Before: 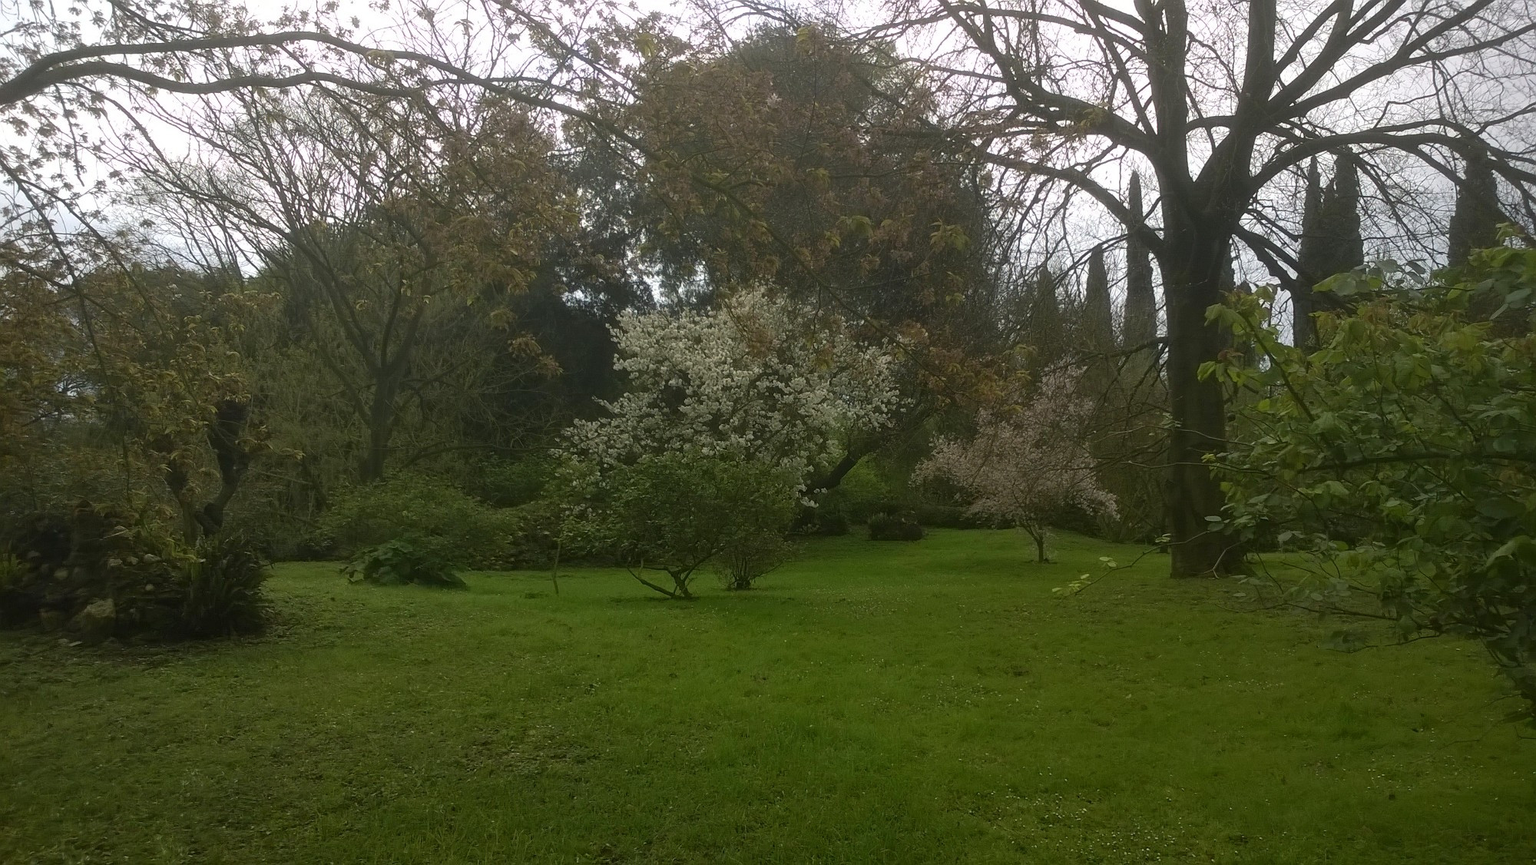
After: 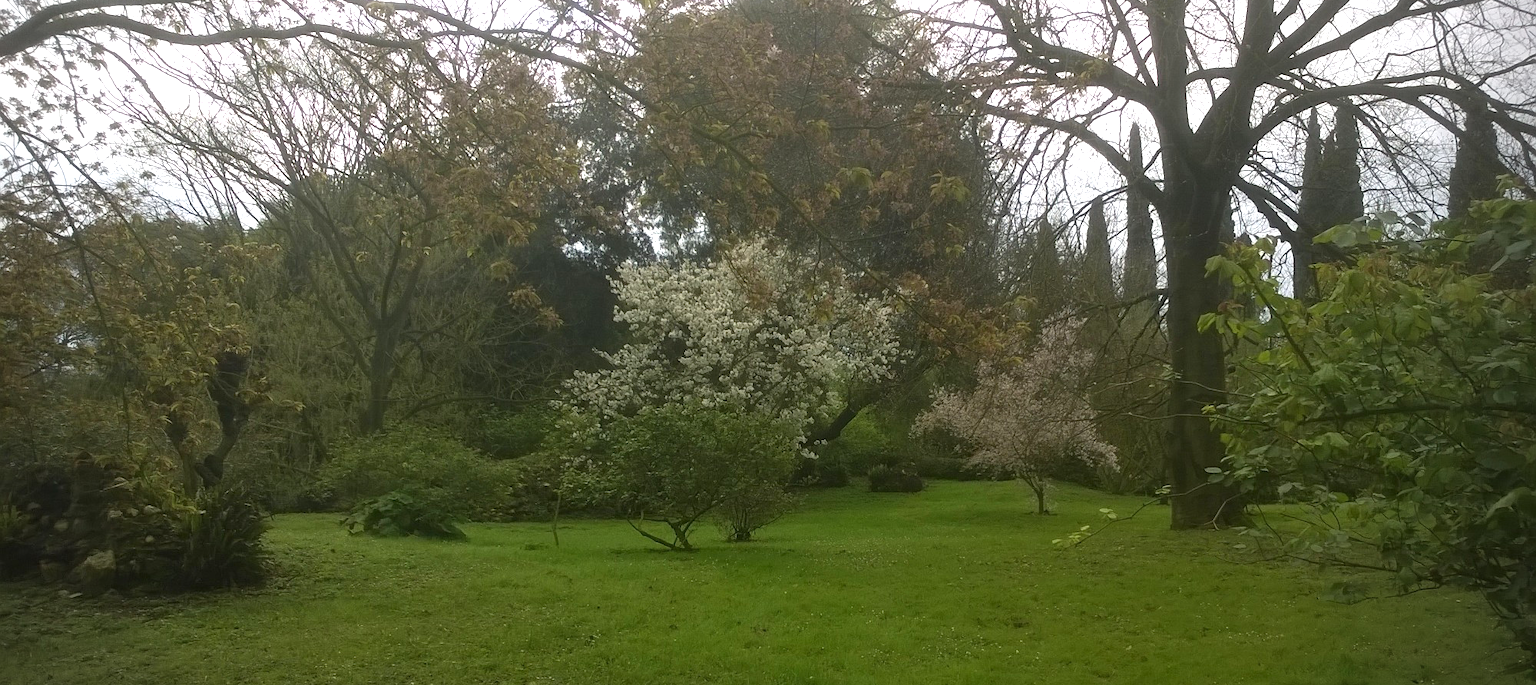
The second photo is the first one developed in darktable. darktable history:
vignetting: fall-off radius 61.21%, center (-0.033, -0.049)
exposure: exposure 0.603 EV, compensate highlight preservation false
crop and rotate: top 5.668%, bottom 14.998%
